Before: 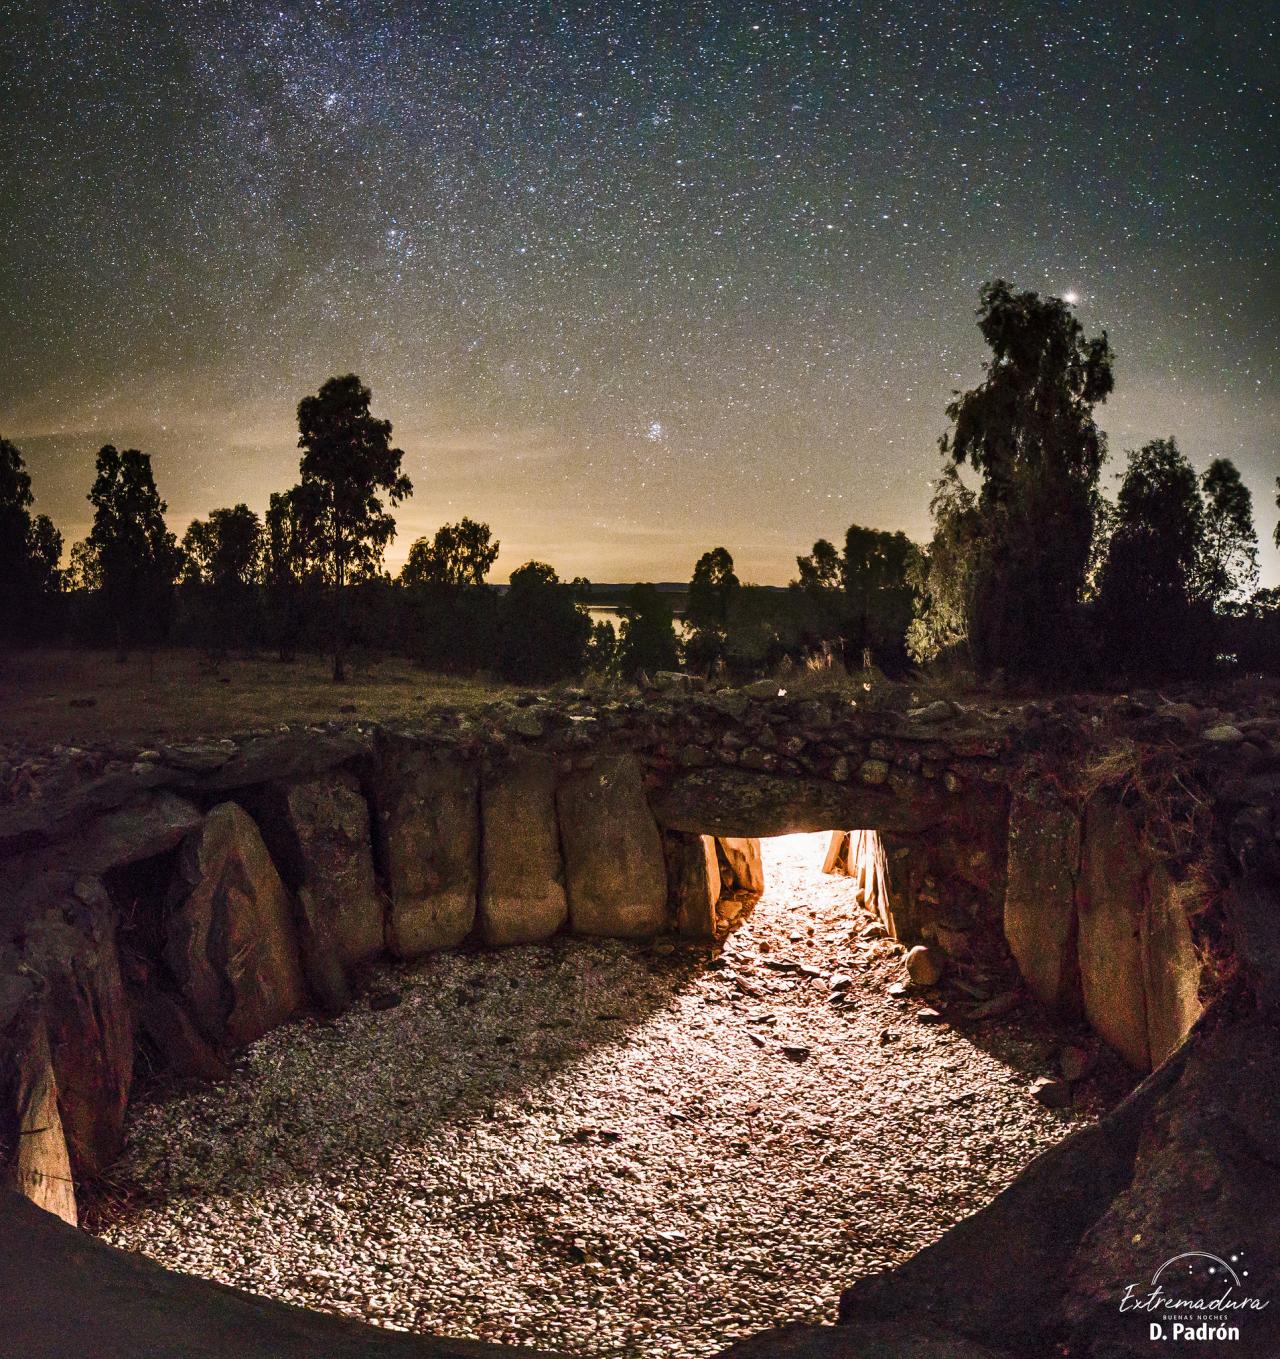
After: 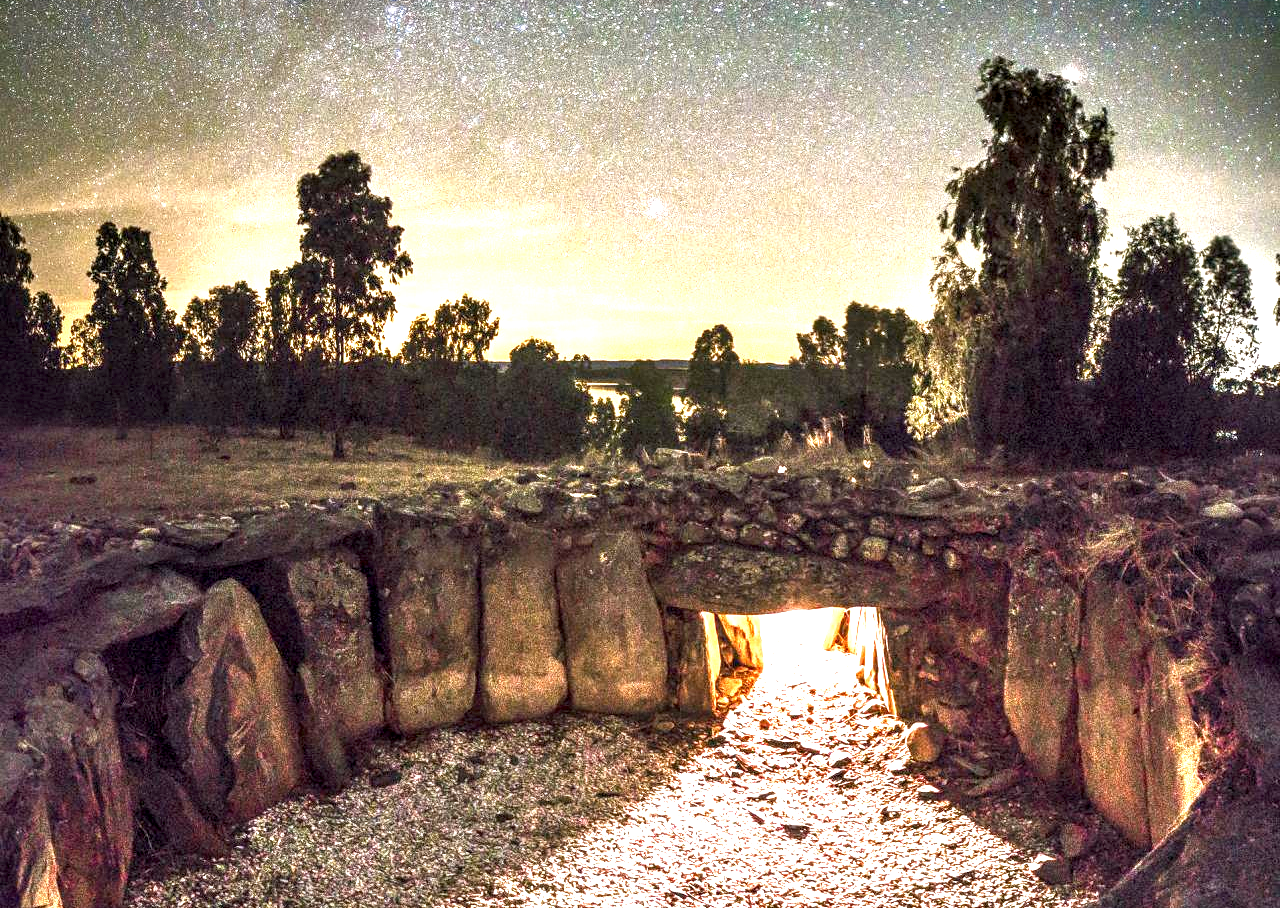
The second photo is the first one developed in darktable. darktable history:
crop: top 16.457%, bottom 16.703%
local contrast: detail 150%
color zones: curves: ch0 [(0, 0.5) (0.143, 0.5) (0.286, 0.5) (0.429, 0.5) (0.571, 0.5) (0.714, 0.476) (0.857, 0.5) (1, 0.5)]; ch2 [(0, 0.5) (0.143, 0.5) (0.286, 0.5) (0.429, 0.5) (0.571, 0.5) (0.714, 0.487) (0.857, 0.5) (1, 0.5)], mix -121.41%
exposure: black level correction 0.001, exposure 1.733 EV, compensate highlight preservation false
